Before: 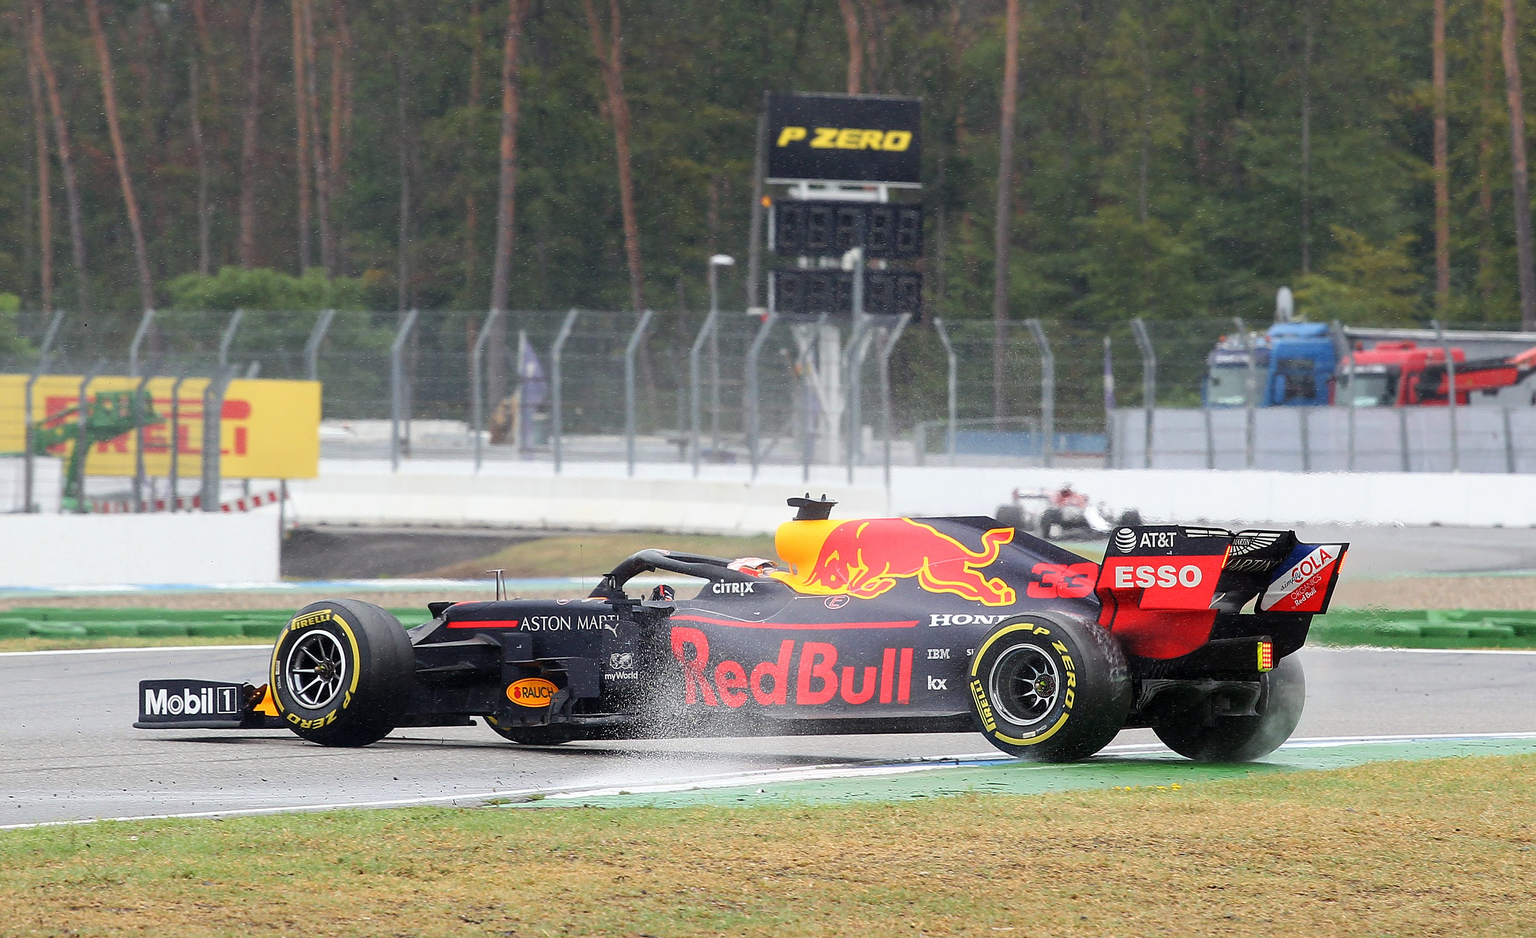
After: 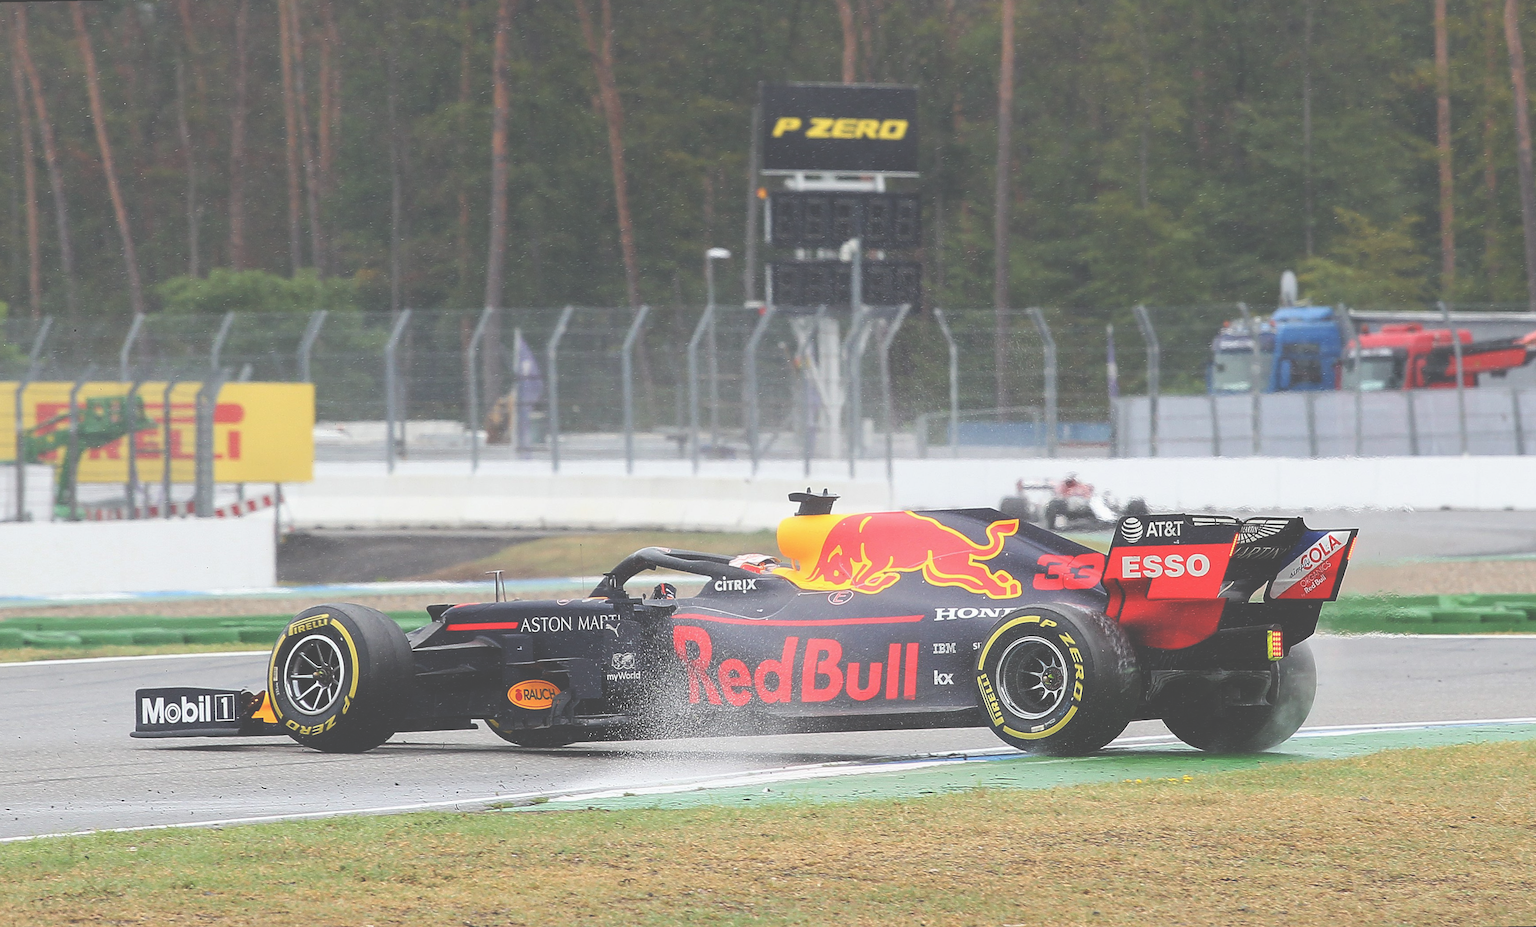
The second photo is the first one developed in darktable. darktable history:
exposure: black level correction -0.062, exposure -0.05 EV, compensate highlight preservation false
rotate and perspective: rotation -1°, crop left 0.011, crop right 0.989, crop top 0.025, crop bottom 0.975
